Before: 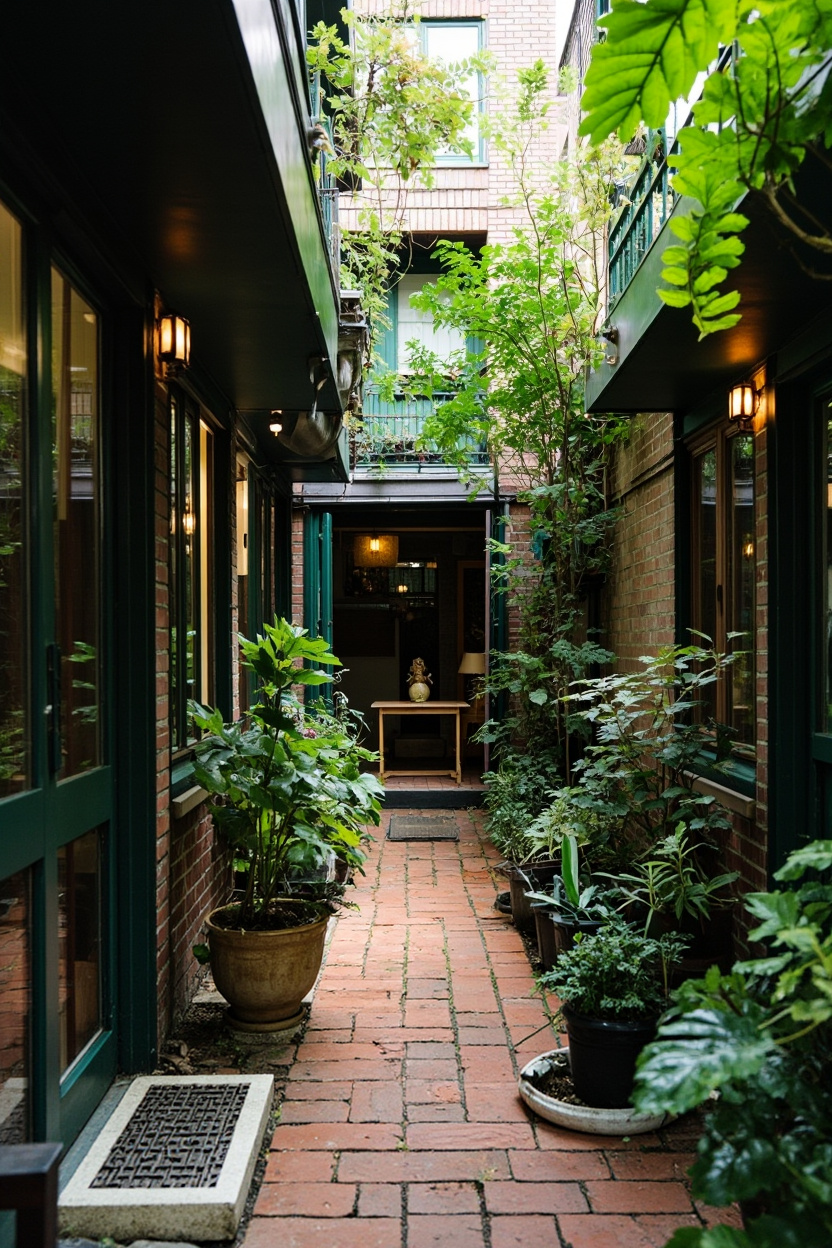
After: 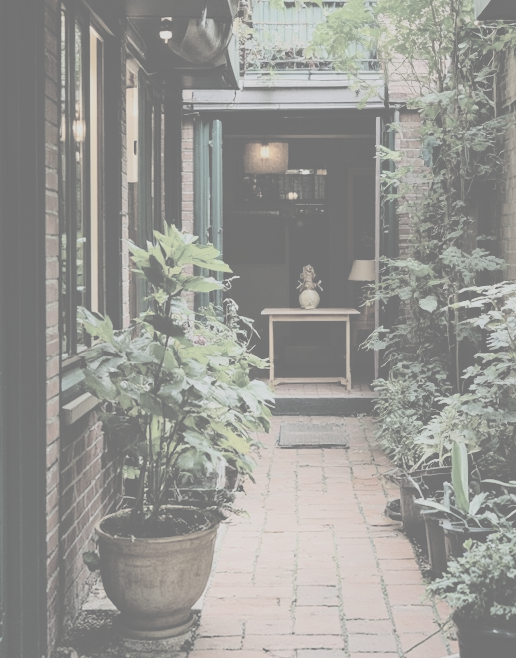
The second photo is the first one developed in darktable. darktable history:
filmic rgb: black relative exposure -16 EV, white relative exposure 6.91 EV, threshold 2.98 EV, hardness 4.72, color science v6 (2022), iterations of high-quality reconstruction 0, enable highlight reconstruction true
crop: left 13.284%, top 31.529%, right 24.608%, bottom 15.743%
color calibration: illuminant same as pipeline (D50), adaptation XYZ, x 0.346, y 0.358, temperature 5013.56 K
contrast brightness saturation: contrast -0.32, brightness 0.753, saturation -0.774
